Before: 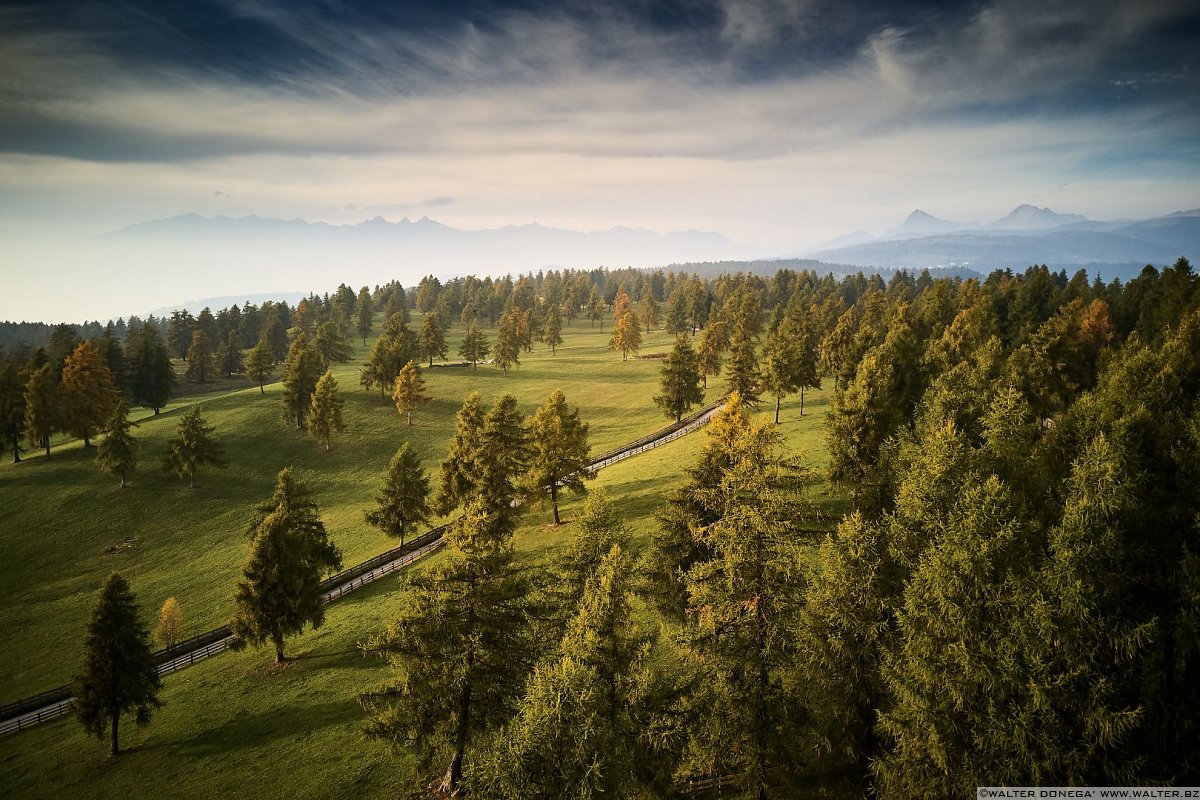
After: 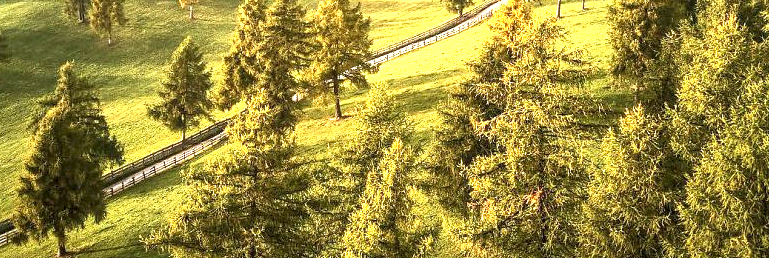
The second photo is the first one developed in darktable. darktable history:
exposure: black level correction 0, exposure 1.741 EV, compensate exposure bias true, compensate highlight preservation false
local contrast: detail 130%
crop: left 18.235%, top 50.837%, right 17.672%, bottom 16.796%
